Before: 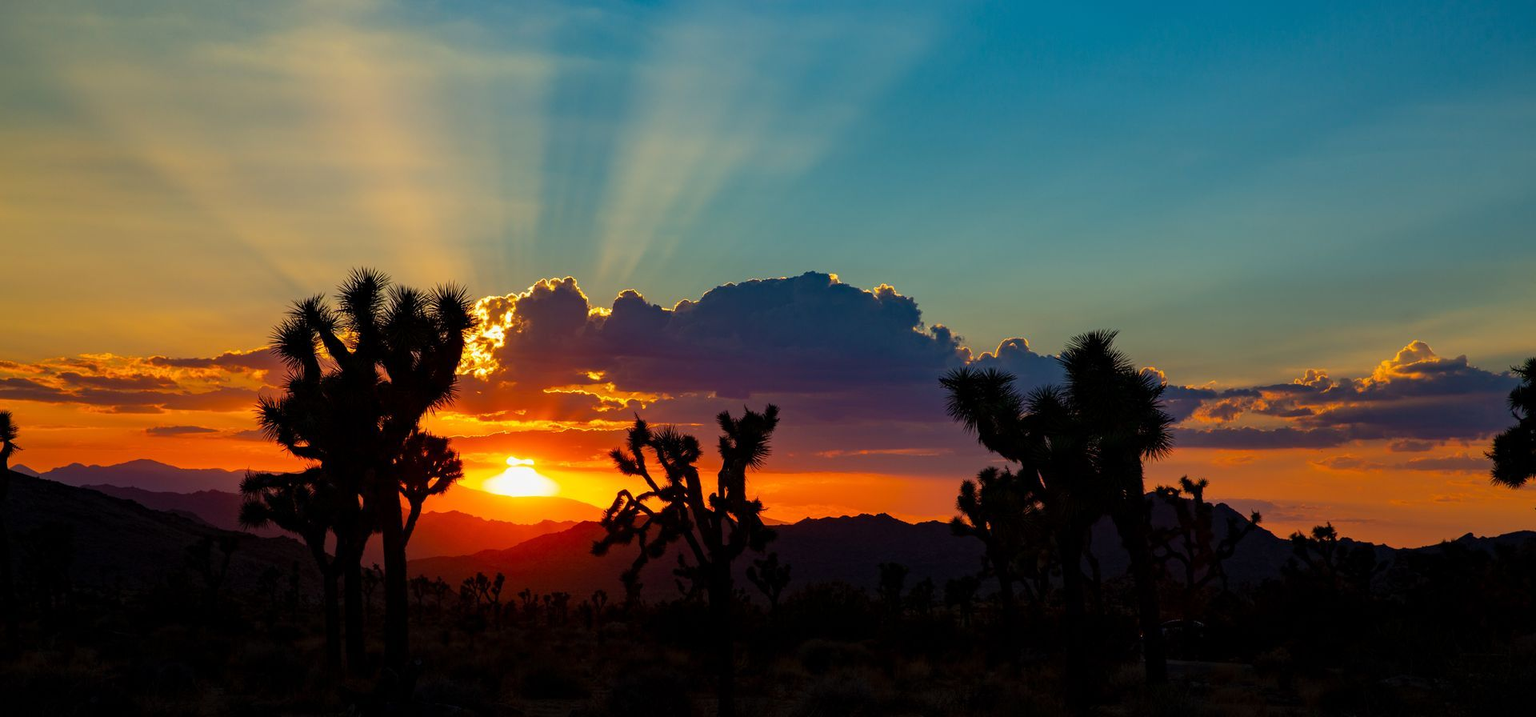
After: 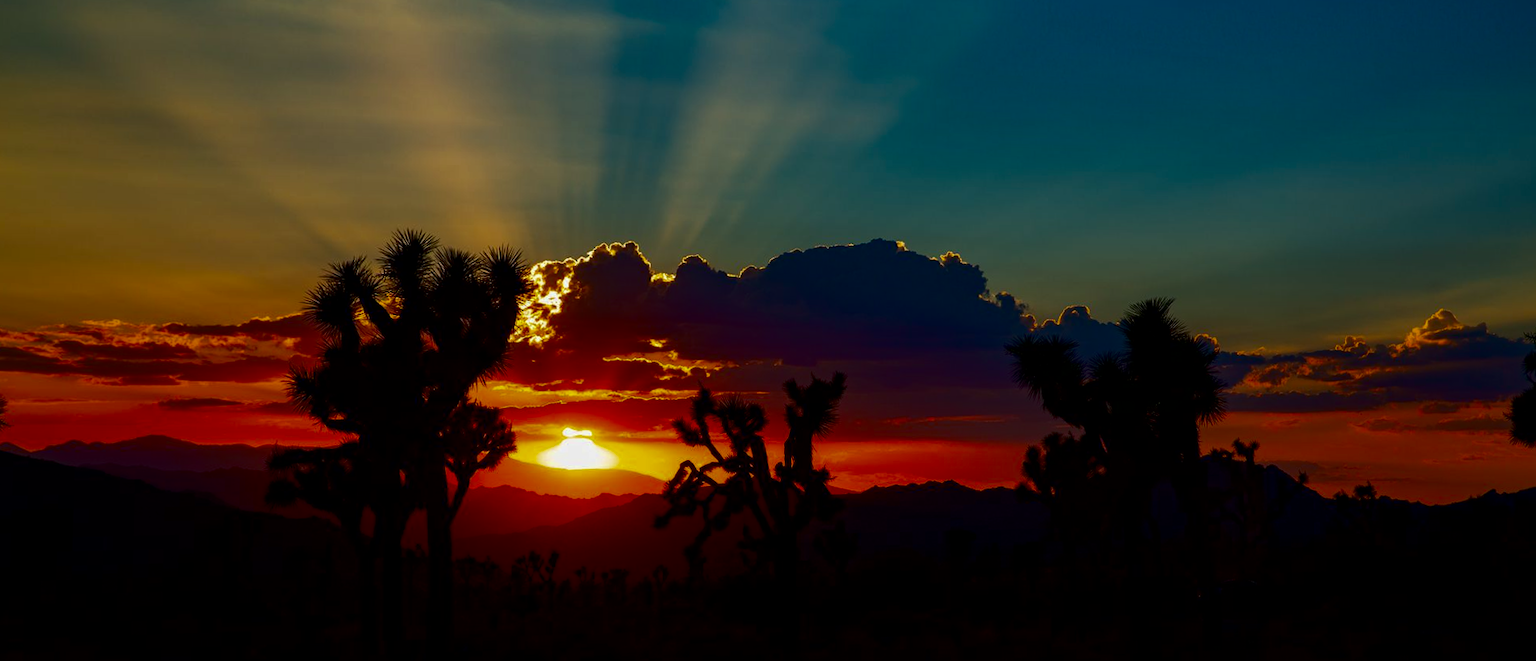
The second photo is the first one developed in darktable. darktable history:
rotate and perspective: rotation -0.013°, lens shift (vertical) -0.027, lens shift (horizontal) 0.178, crop left 0.016, crop right 0.989, crop top 0.082, crop bottom 0.918
contrast brightness saturation: brightness -0.52
